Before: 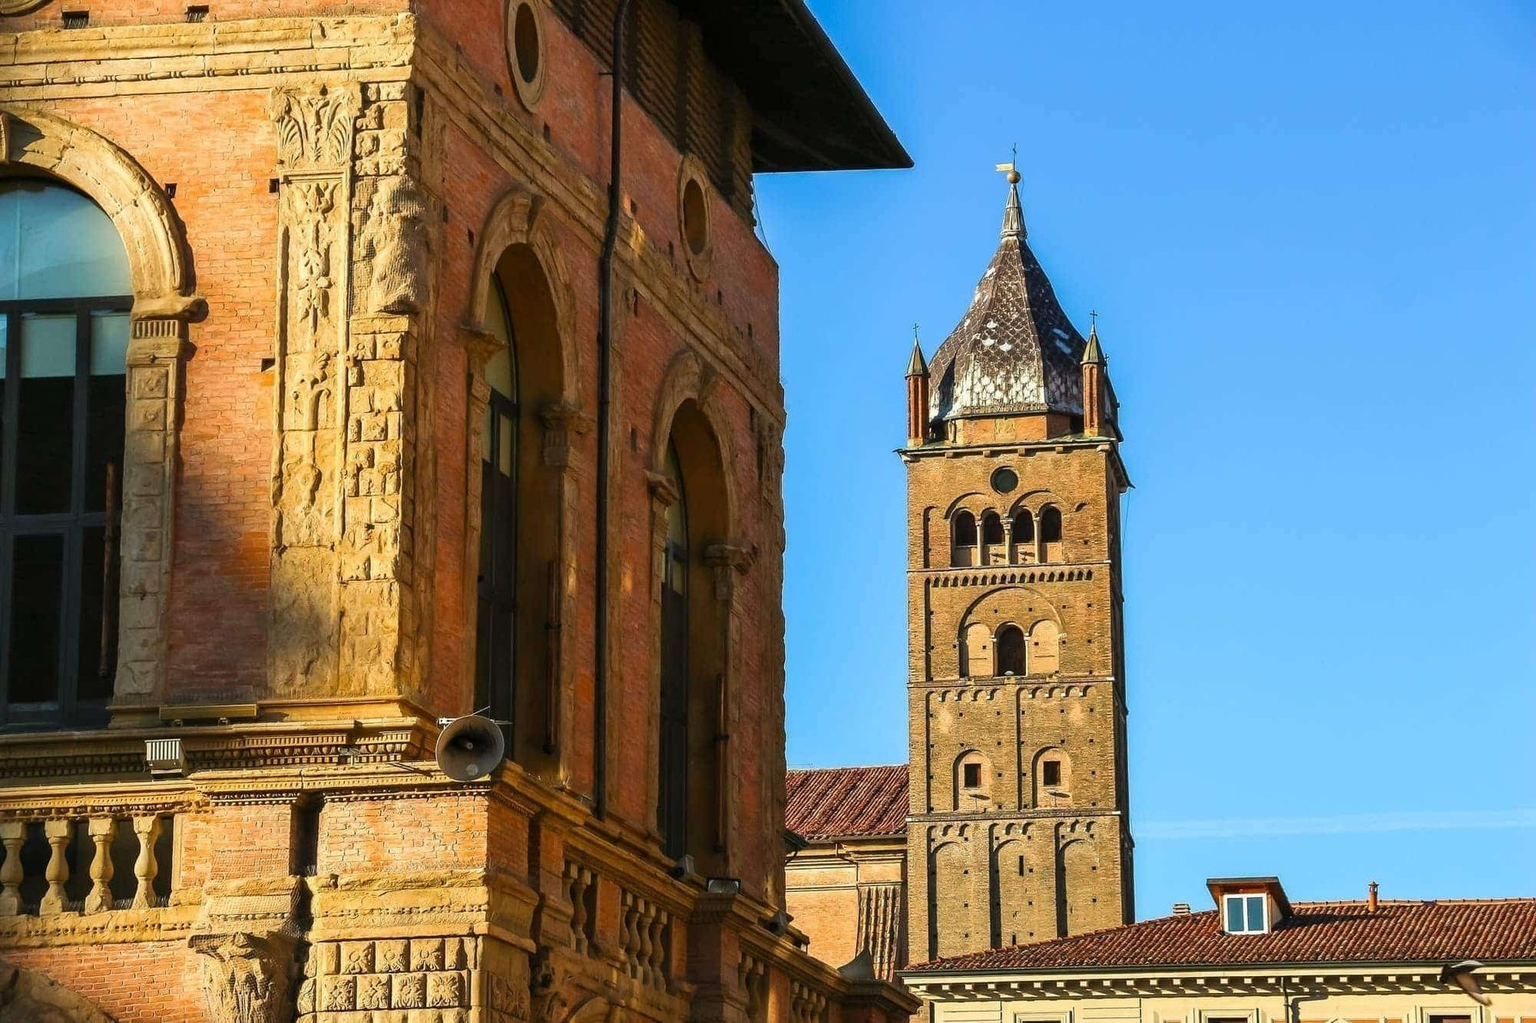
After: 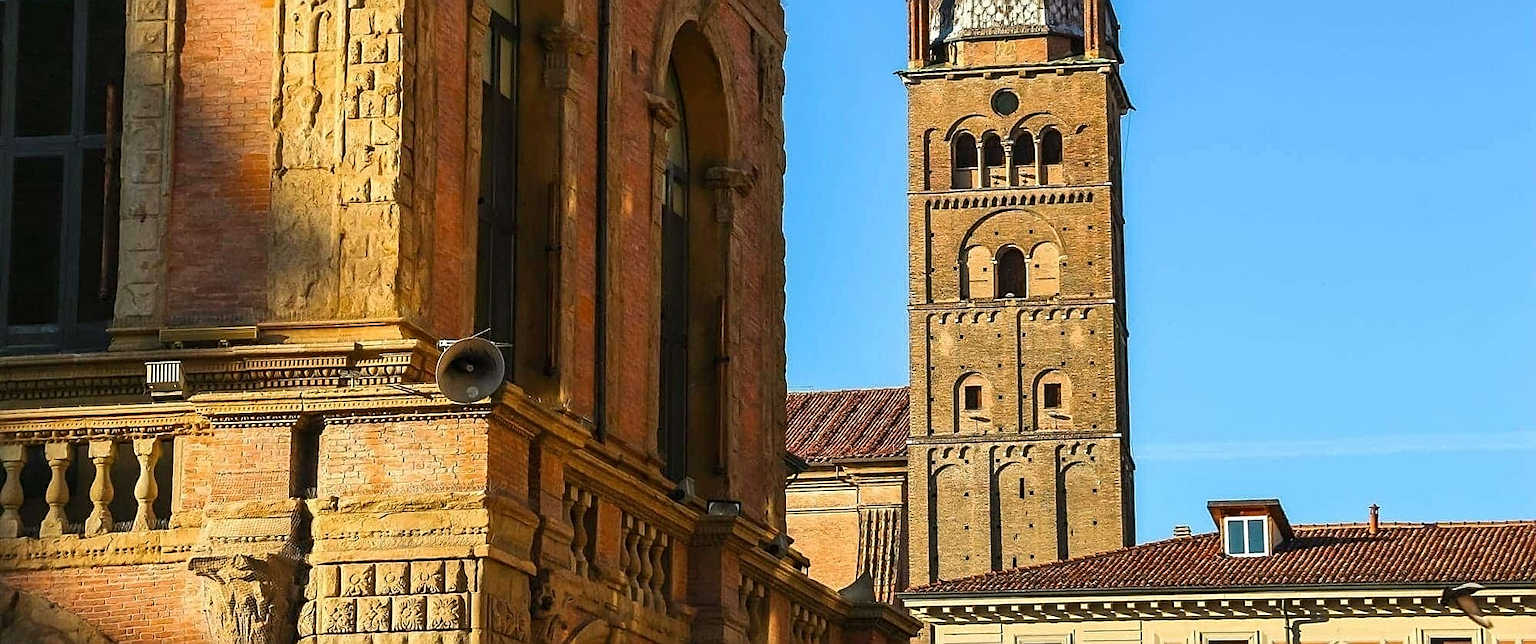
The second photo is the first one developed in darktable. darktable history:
sharpen: on, module defaults
crop and rotate: top 37.024%
